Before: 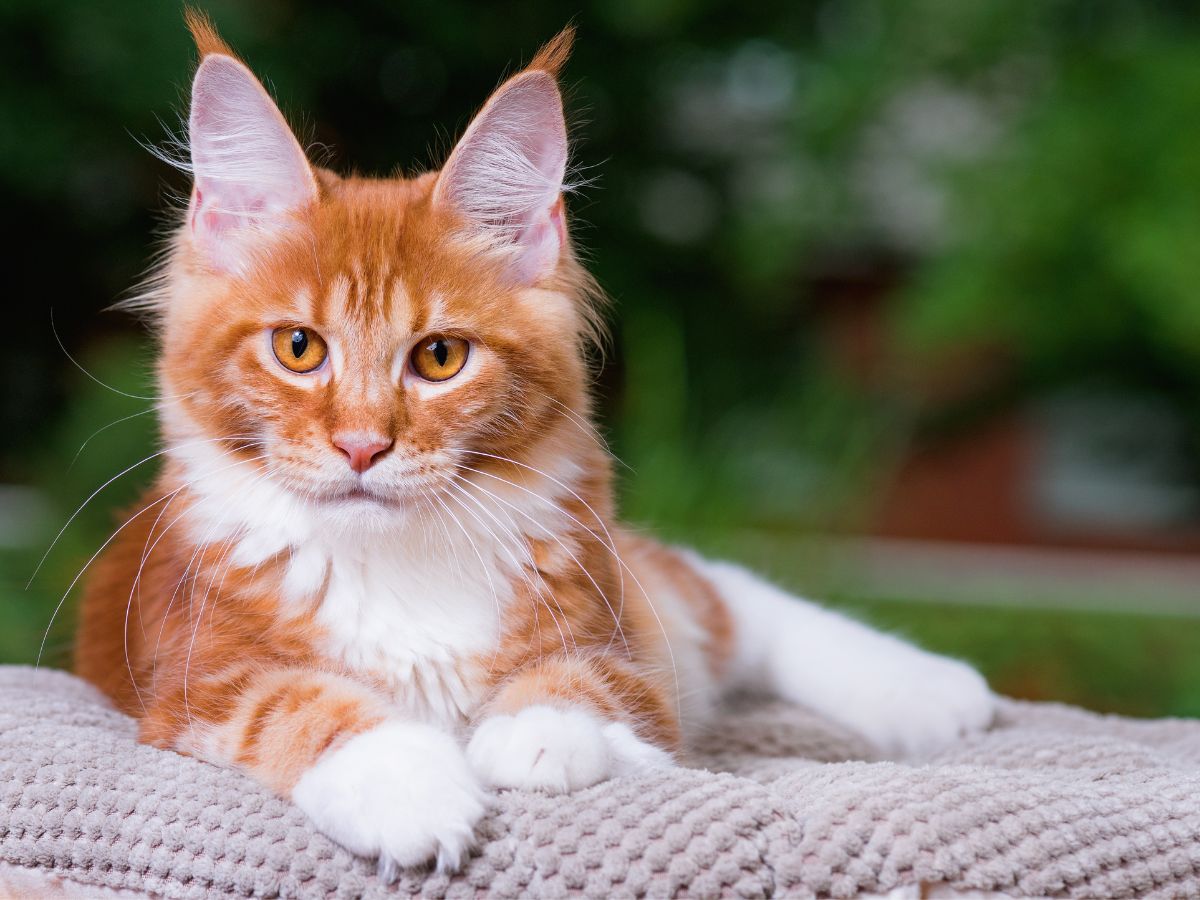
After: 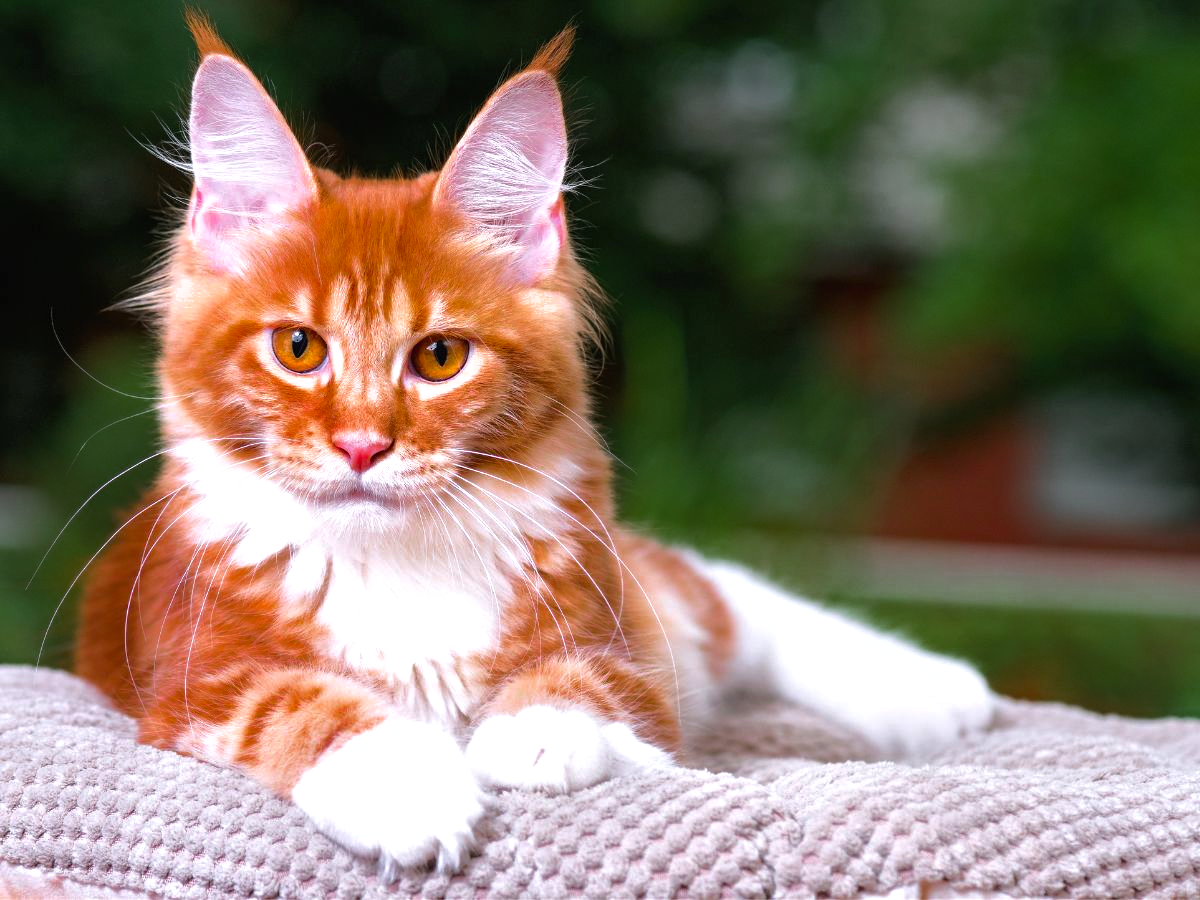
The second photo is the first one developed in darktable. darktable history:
shadows and highlights: shadows 30
tone equalizer: -8 EV 0.001 EV, -7 EV -0.002 EV, -6 EV 0.002 EV, -5 EV -0.03 EV, -4 EV -0.116 EV, -3 EV -0.169 EV, -2 EV 0.24 EV, -1 EV 0.702 EV, +0 EV 0.493 EV
color zones: curves: ch0 [(0, 0.48) (0.209, 0.398) (0.305, 0.332) (0.429, 0.493) (0.571, 0.5) (0.714, 0.5) (0.857, 0.5) (1, 0.48)]; ch1 [(0, 0.633) (0.143, 0.586) (0.286, 0.489) (0.429, 0.448) (0.571, 0.31) (0.714, 0.335) (0.857, 0.492) (1, 0.633)]; ch2 [(0, 0.448) (0.143, 0.498) (0.286, 0.5) (0.429, 0.5) (0.571, 0.5) (0.714, 0.5) (0.857, 0.5) (1, 0.448)]
